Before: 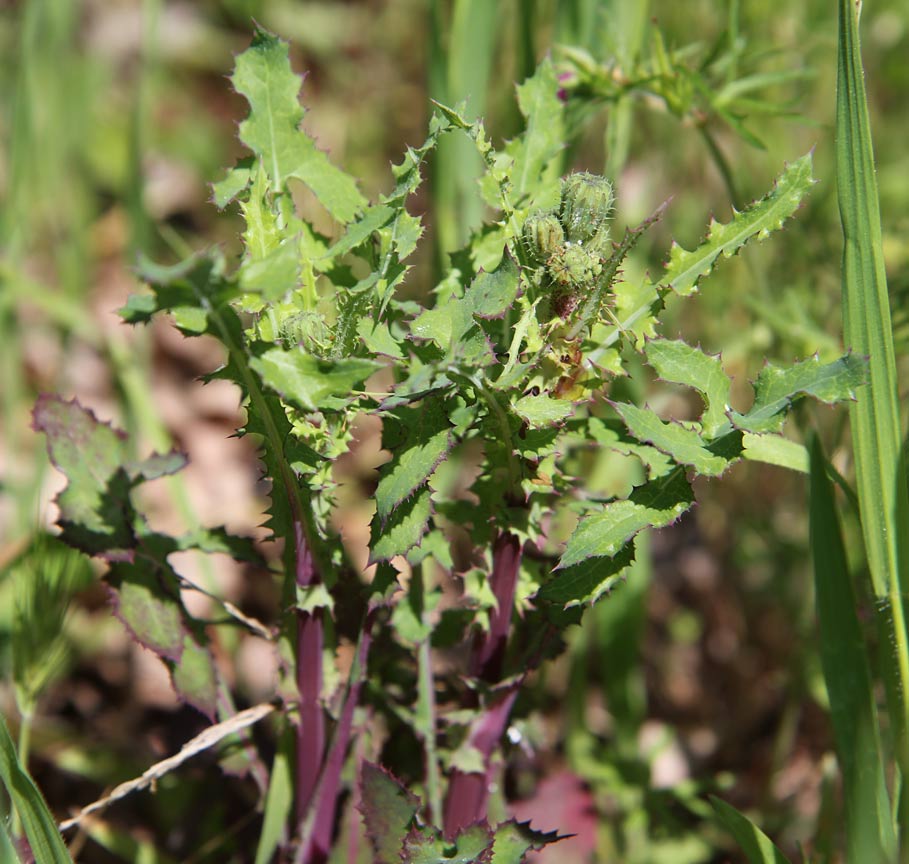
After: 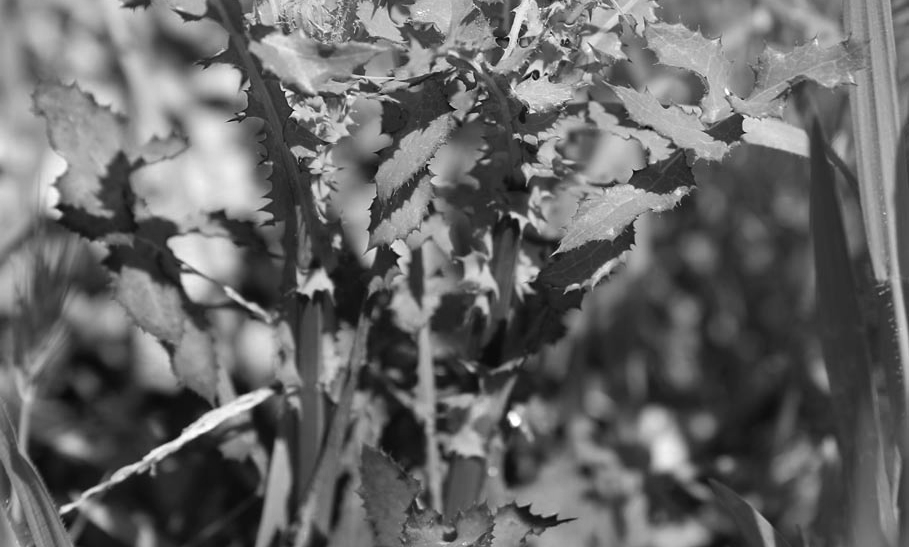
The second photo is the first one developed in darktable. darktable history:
exposure: compensate exposure bias true, compensate highlight preservation false
color zones: curves: ch0 [(0, 0.613) (0.01, 0.613) (0.245, 0.448) (0.498, 0.529) (0.642, 0.665) (0.879, 0.777) (0.99, 0.613)]; ch1 [(0, 0) (0.143, 0) (0.286, 0) (0.429, 0) (0.571, 0) (0.714, 0) (0.857, 0)]
color balance rgb: highlights gain › luminance 14.791%, perceptual saturation grading › global saturation 0.091%, saturation formula JzAzBz (2021)
crop and rotate: top 36.628%
